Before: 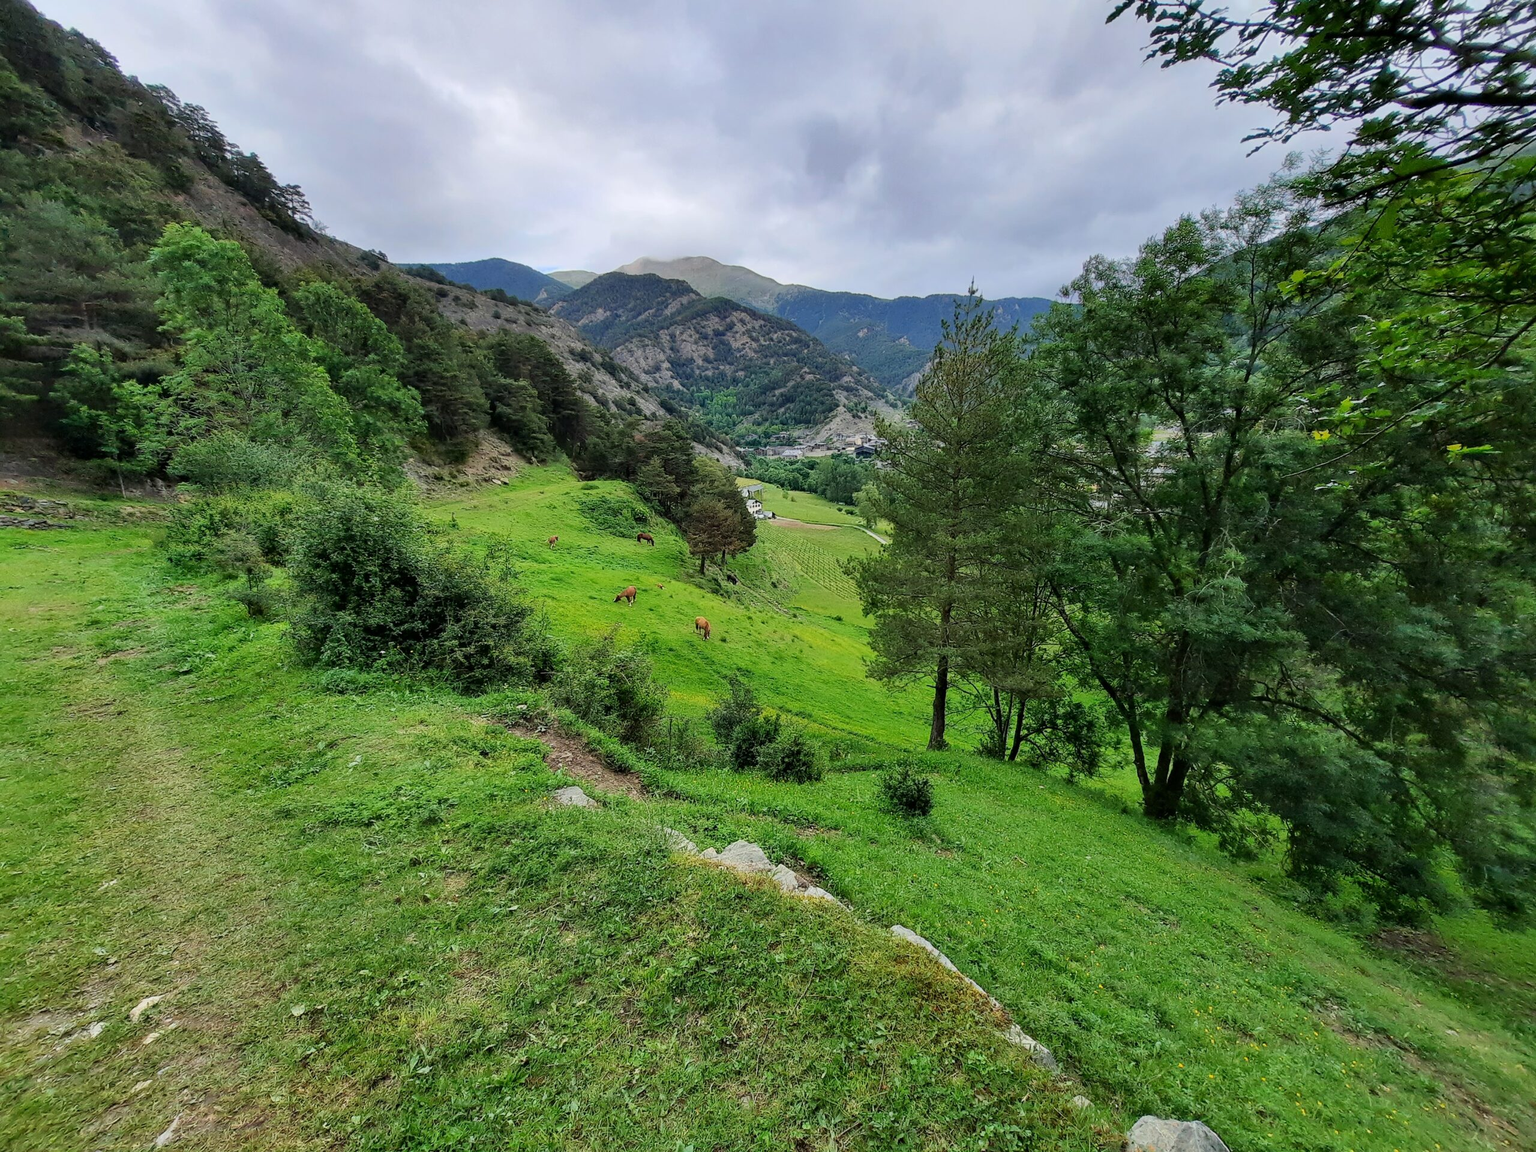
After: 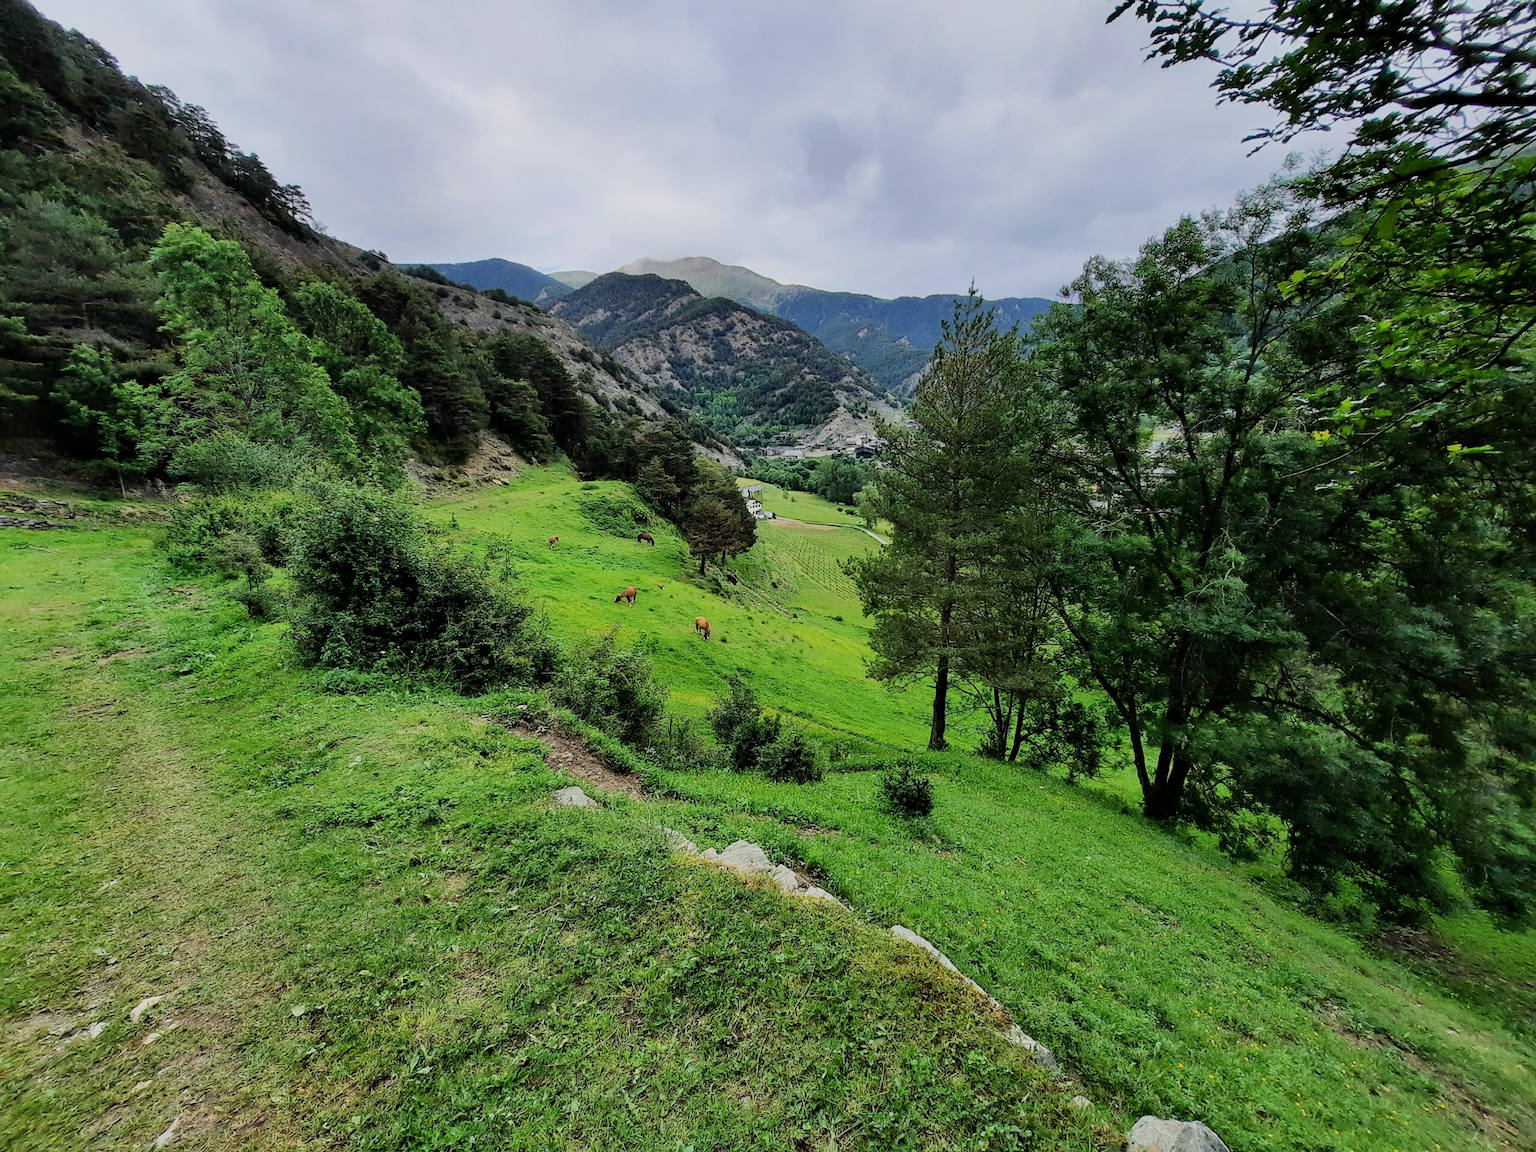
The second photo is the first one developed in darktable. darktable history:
rotate and perspective: crop left 0, crop top 0
filmic rgb: black relative exposure -7.5 EV, white relative exposure 5 EV, hardness 3.31, contrast 1.3, contrast in shadows safe
